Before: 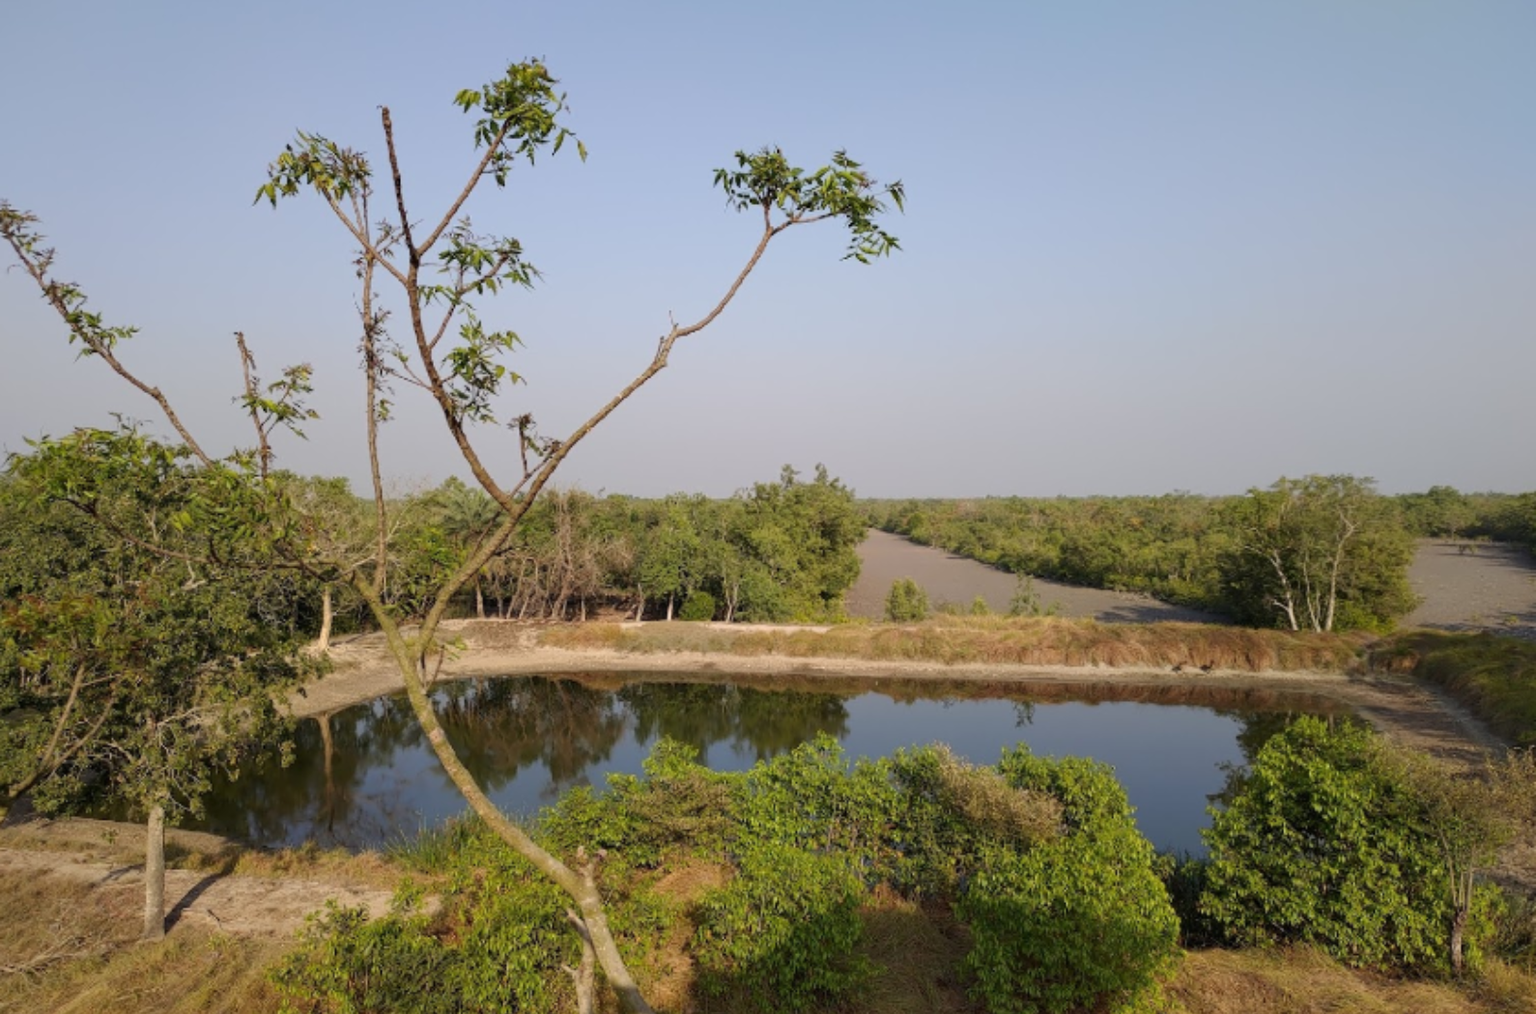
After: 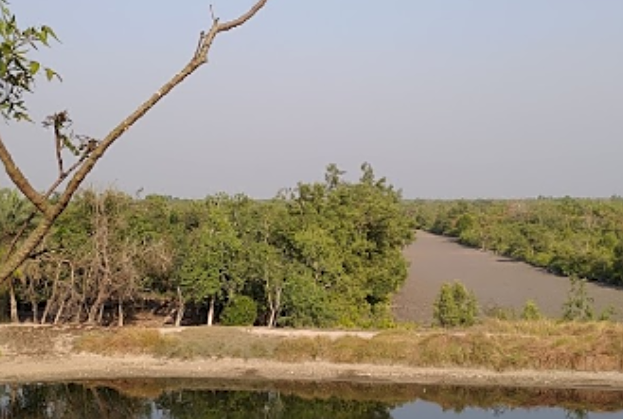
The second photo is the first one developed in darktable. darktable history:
crop: left 30.409%, top 30.224%, right 30.078%, bottom 29.832%
sharpen: on, module defaults
tone equalizer: mask exposure compensation -0.489 EV
